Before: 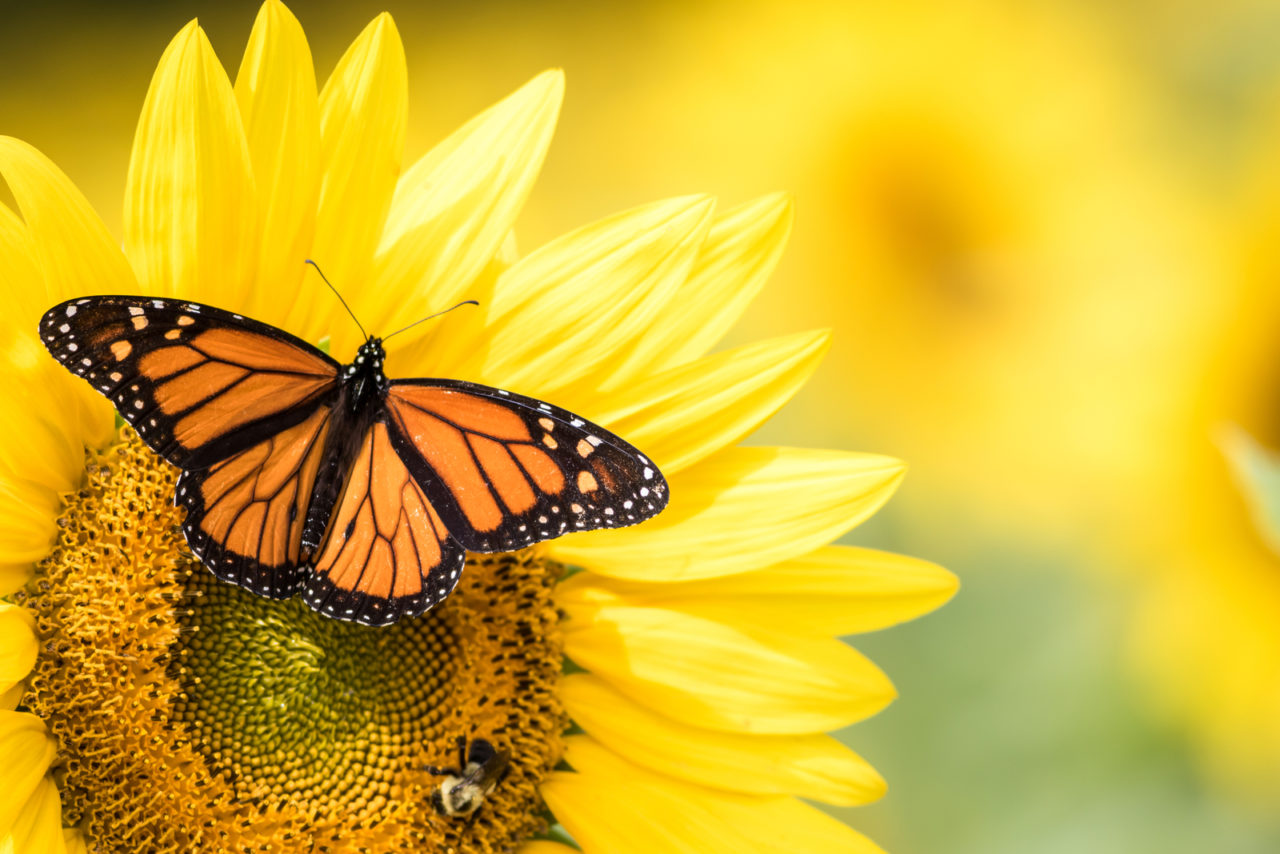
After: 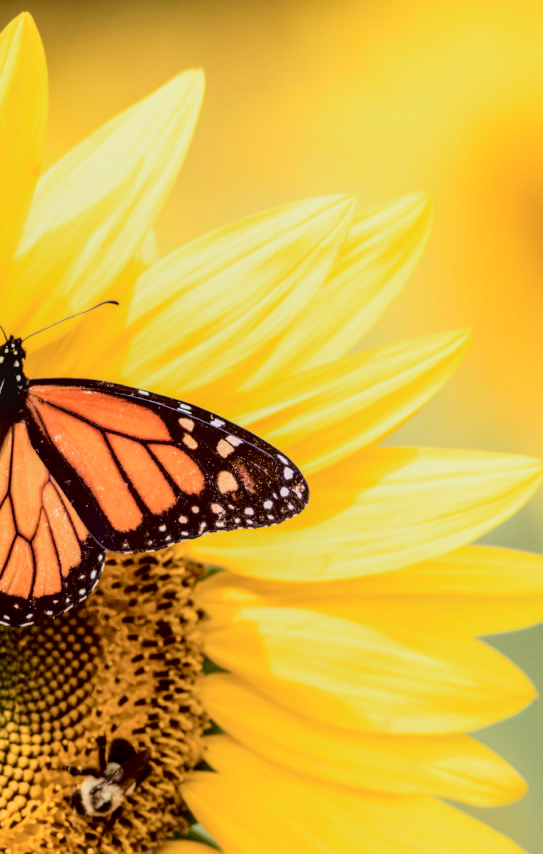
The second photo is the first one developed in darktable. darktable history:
crop: left 28.187%, right 29.334%
local contrast: on, module defaults
tone curve: curves: ch0 [(0, 0) (0.049, 0.01) (0.154, 0.081) (0.491, 0.519) (0.748, 0.765) (1, 0.919)]; ch1 [(0, 0) (0.172, 0.123) (0.317, 0.272) (0.401, 0.422) (0.489, 0.496) (0.531, 0.557) (0.615, 0.612) (0.741, 0.783) (1, 1)]; ch2 [(0, 0) (0.411, 0.424) (0.483, 0.478) (0.544, 0.56) (0.686, 0.638) (1, 1)], color space Lab, independent channels, preserve colors none
exposure: black level correction 0.013, compensate highlight preservation false
